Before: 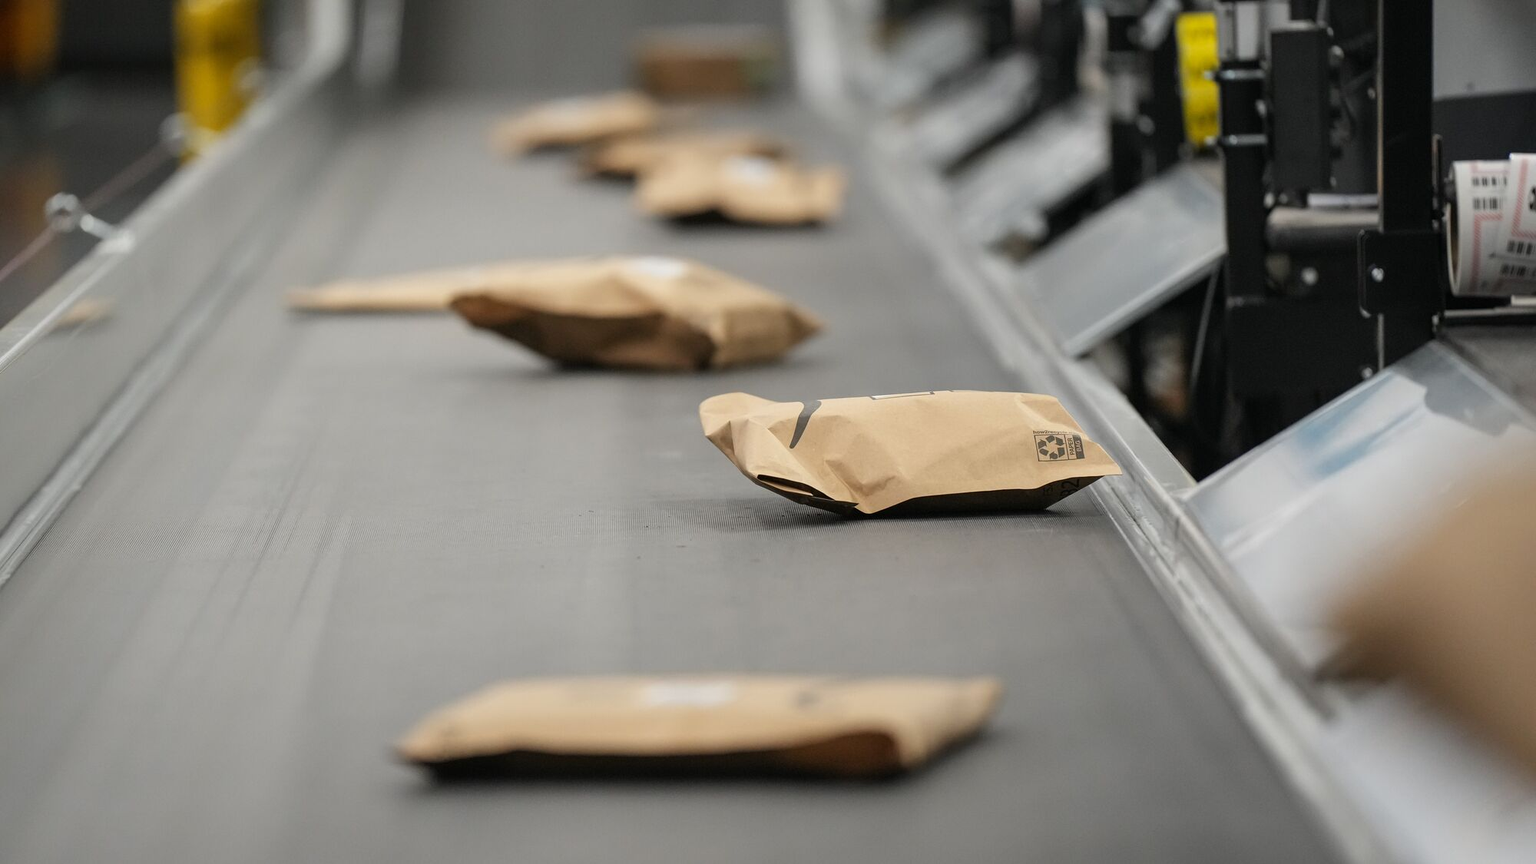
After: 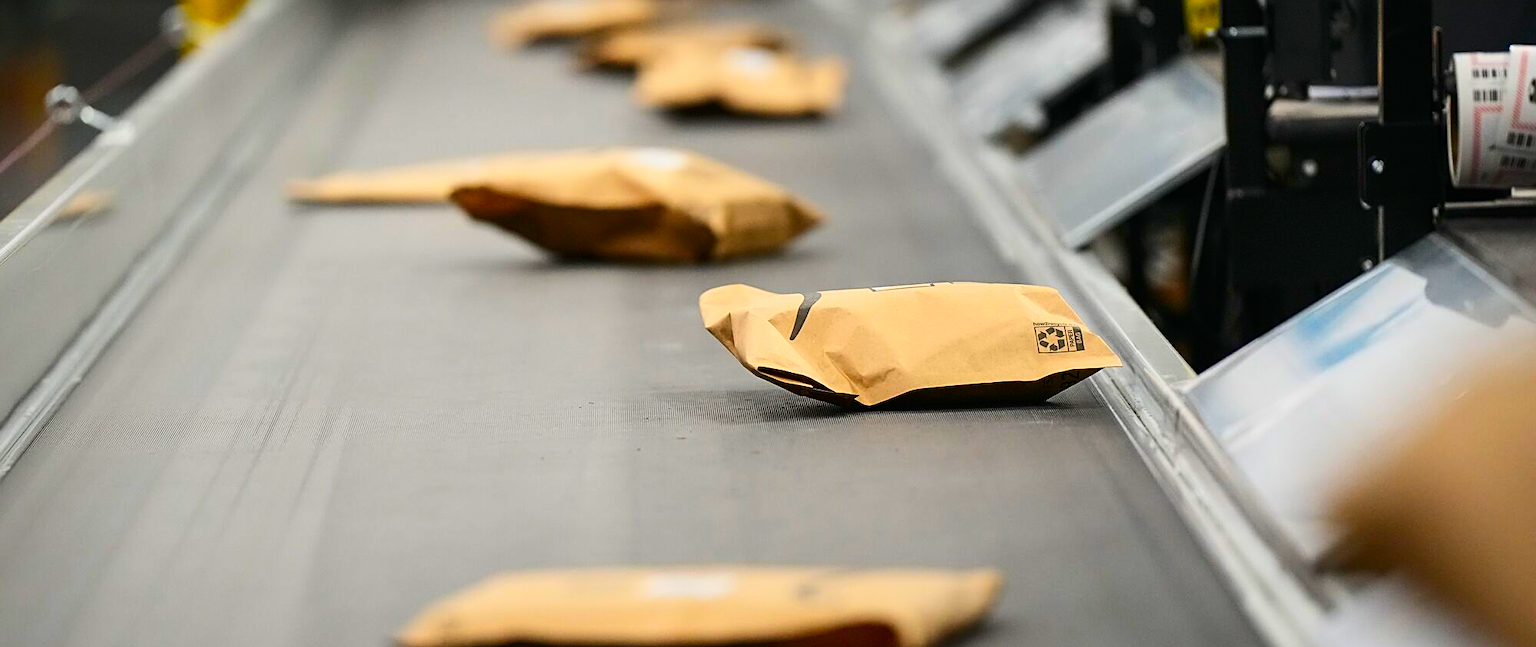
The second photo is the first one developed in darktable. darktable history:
contrast brightness saturation: contrast 0.261, brightness 0.015, saturation 0.889
sharpen: on, module defaults
crop and rotate: top 12.542%, bottom 12.48%
